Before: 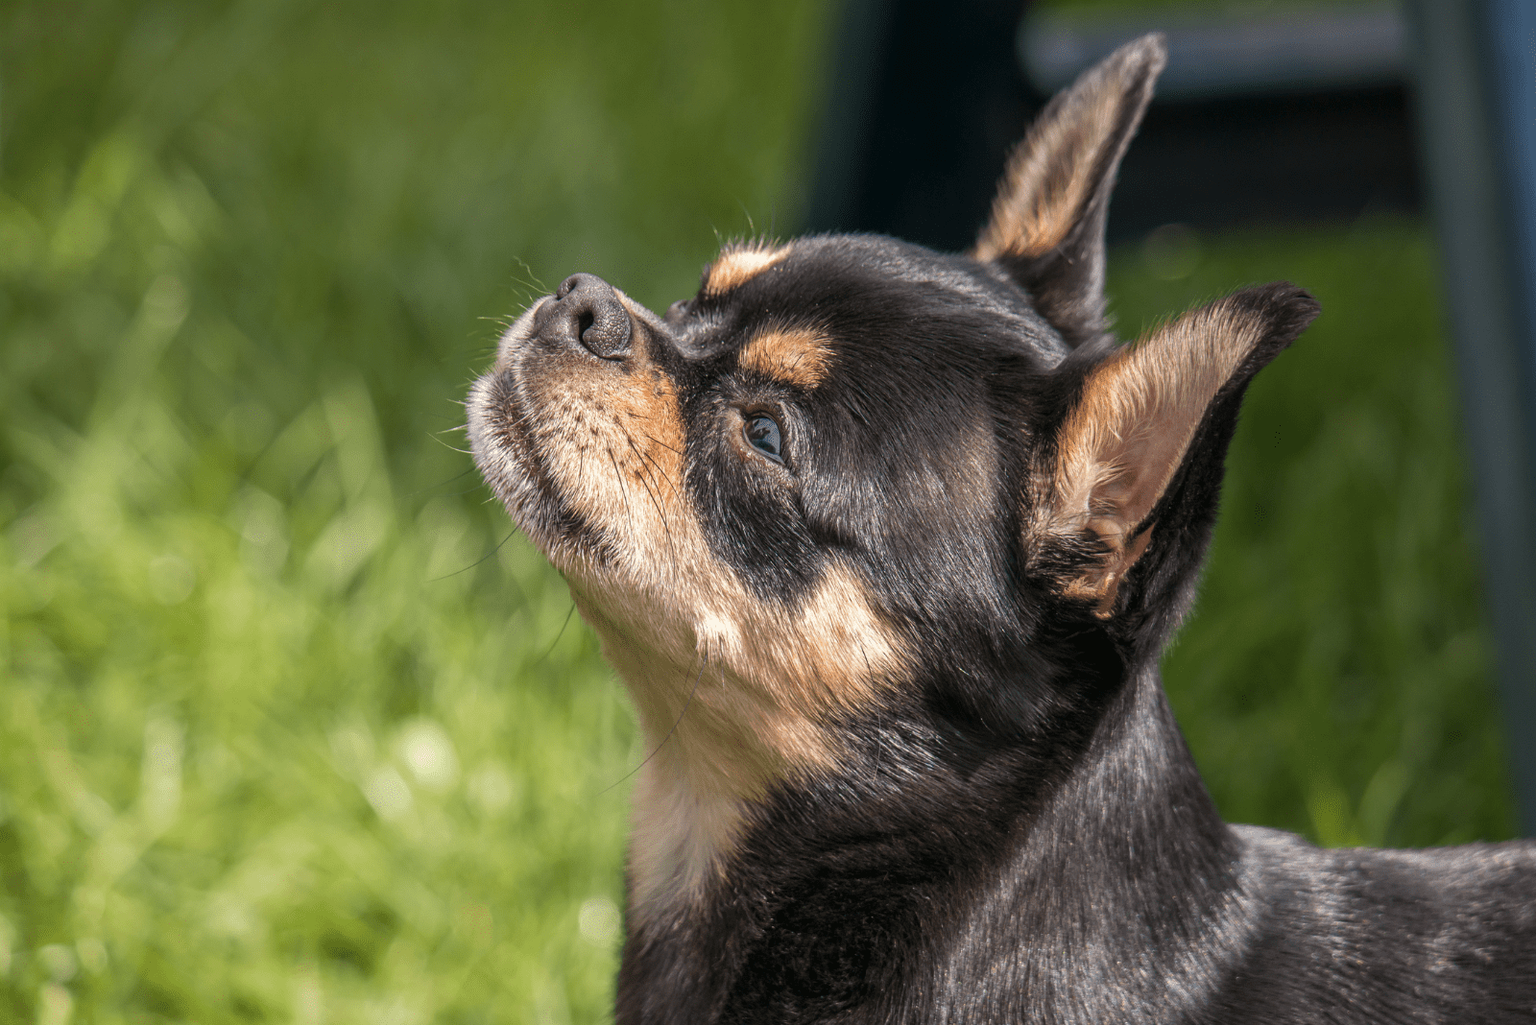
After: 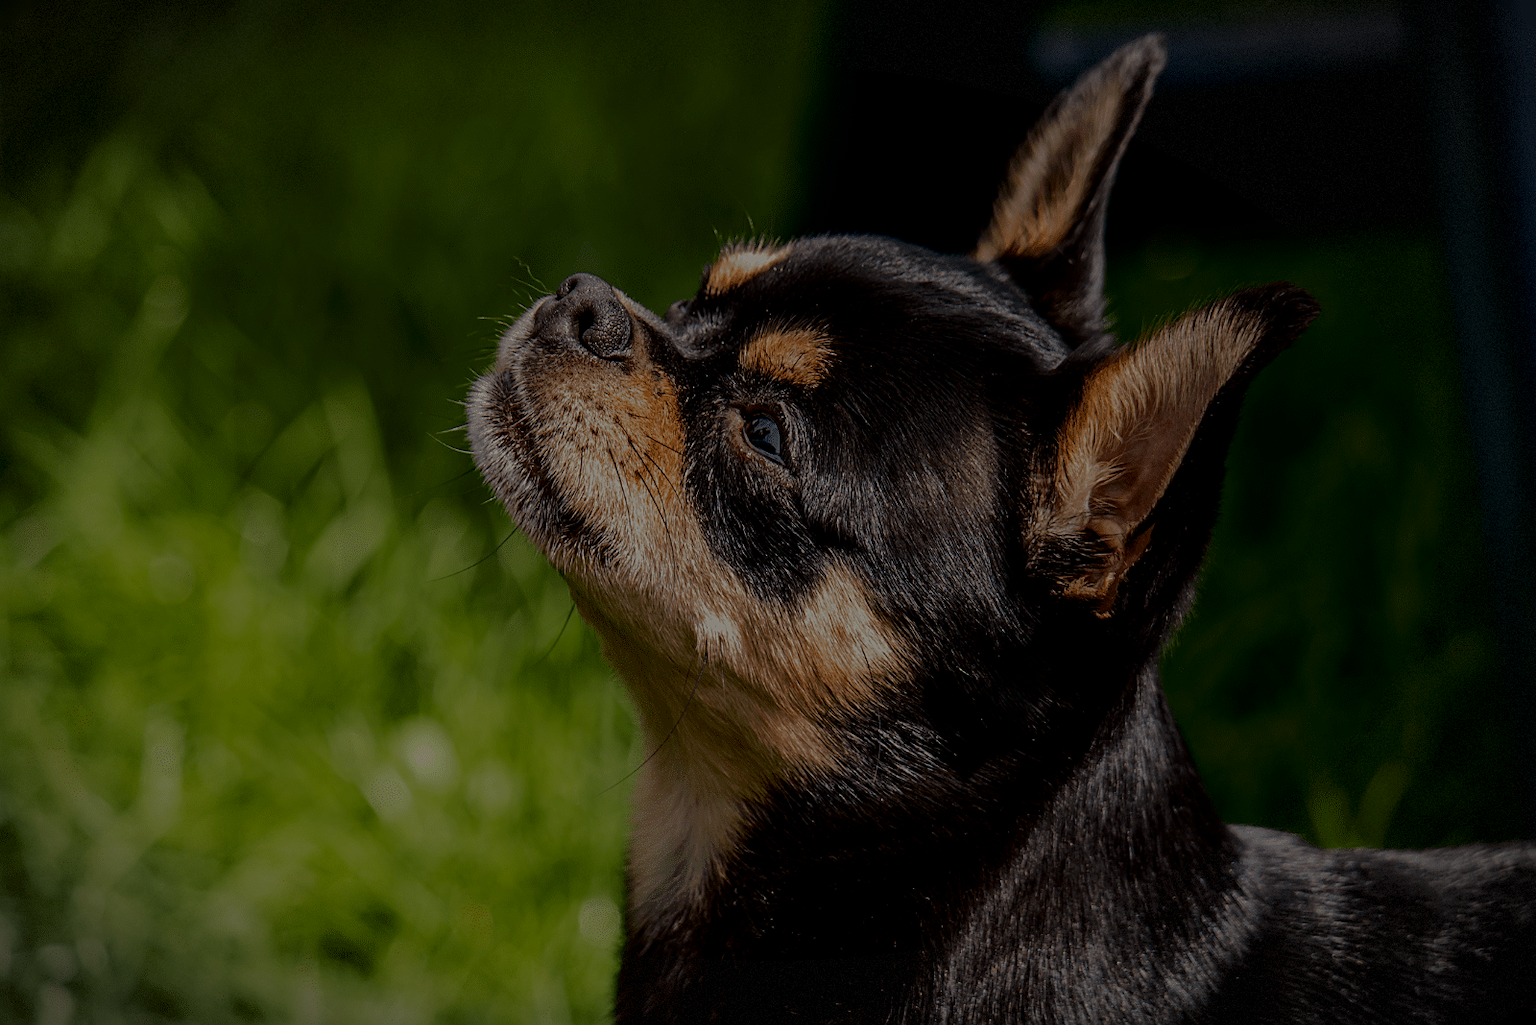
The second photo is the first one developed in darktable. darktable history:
filmic rgb: black relative exposure -5.11 EV, white relative exposure 3.99 EV, hardness 2.9, contrast 1.298, highlights saturation mix -31.32%
contrast brightness saturation: brightness -0.515
levels: levels [0, 0.498, 1]
haze removal: strength 0.009, distance 0.246, adaptive false
color calibration: illuminant same as pipeline (D50), adaptation XYZ, x 0.346, y 0.358, temperature 5007.73 K
sharpen: amount 0.477
vignetting: fall-off start 87.37%, automatic ratio true, dithering 8-bit output
tone equalizer: -8 EV -0.017 EV, -7 EV 0.03 EV, -6 EV -0.006 EV, -5 EV 0.007 EV, -4 EV -0.052 EV, -3 EV -0.238 EV, -2 EV -0.64 EV, -1 EV -0.96 EV, +0 EV -0.989 EV, edges refinement/feathering 500, mask exposure compensation -1.57 EV, preserve details no
